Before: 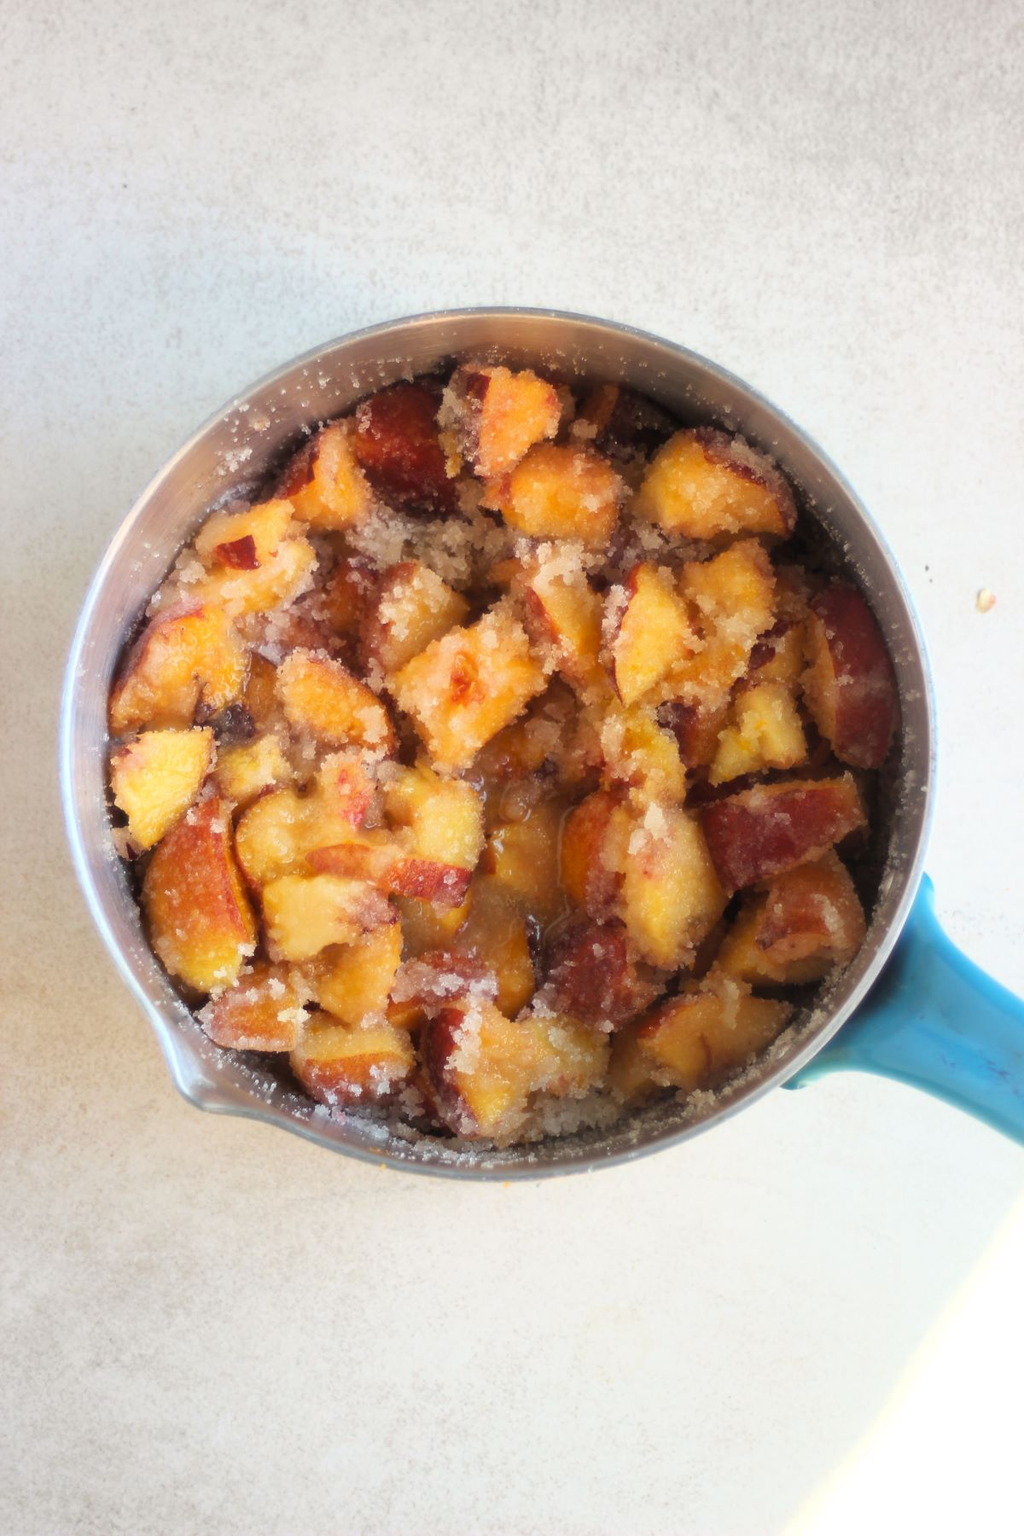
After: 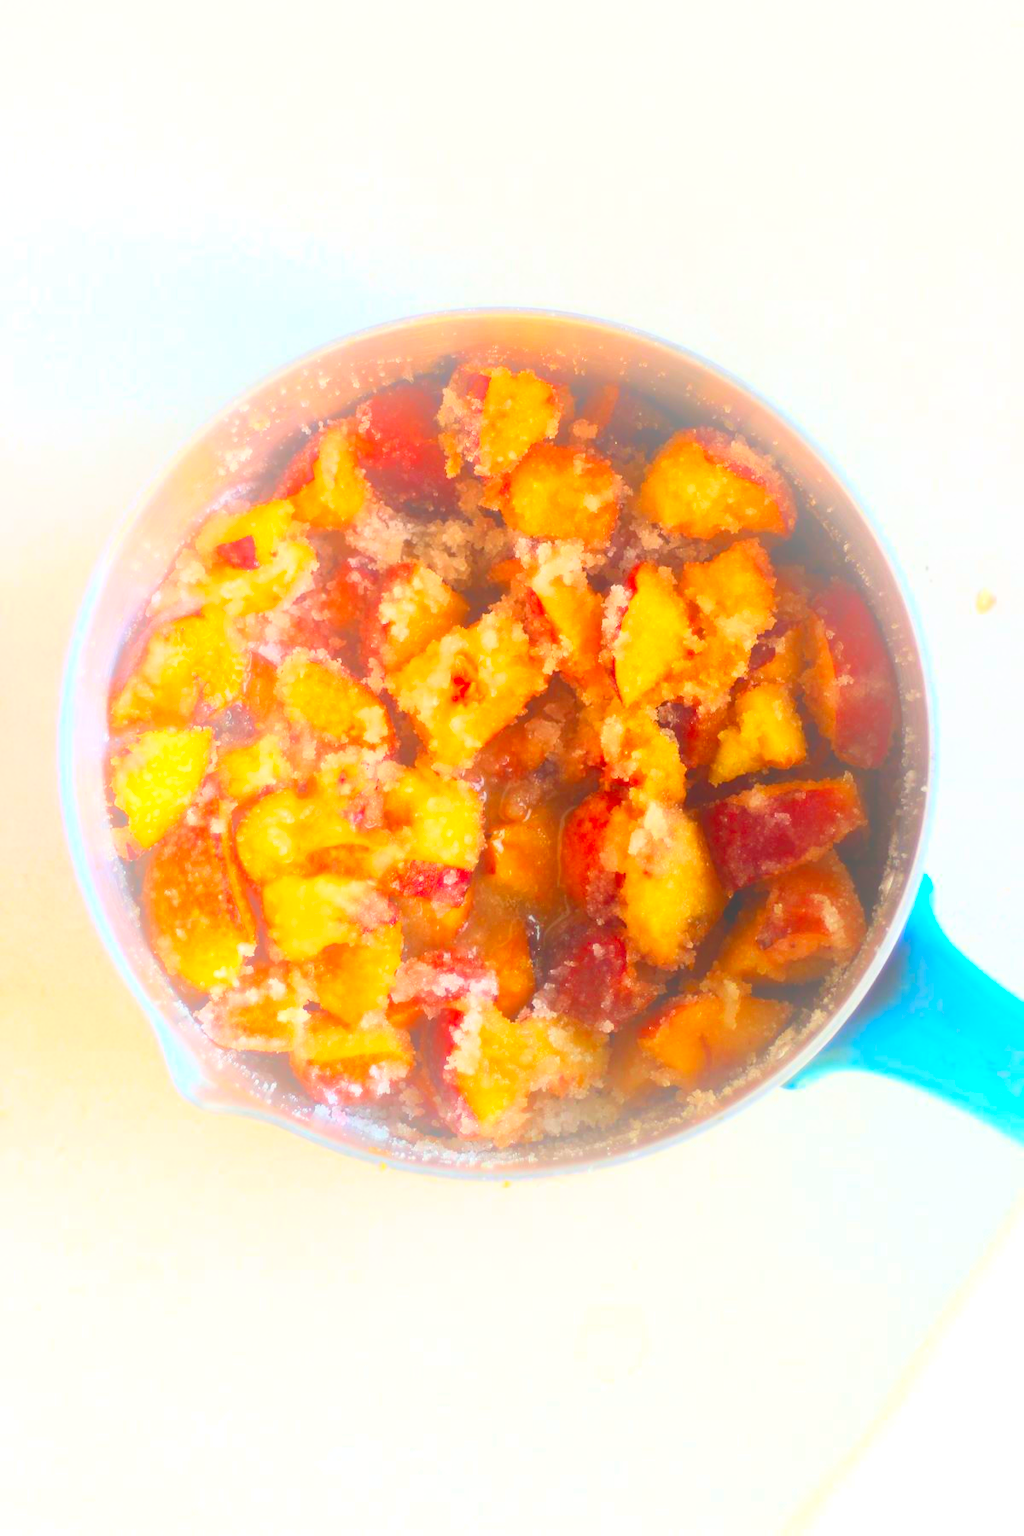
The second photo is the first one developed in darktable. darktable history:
bloom: size 40%
contrast brightness saturation: contrast 0.26, brightness 0.02, saturation 0.87
